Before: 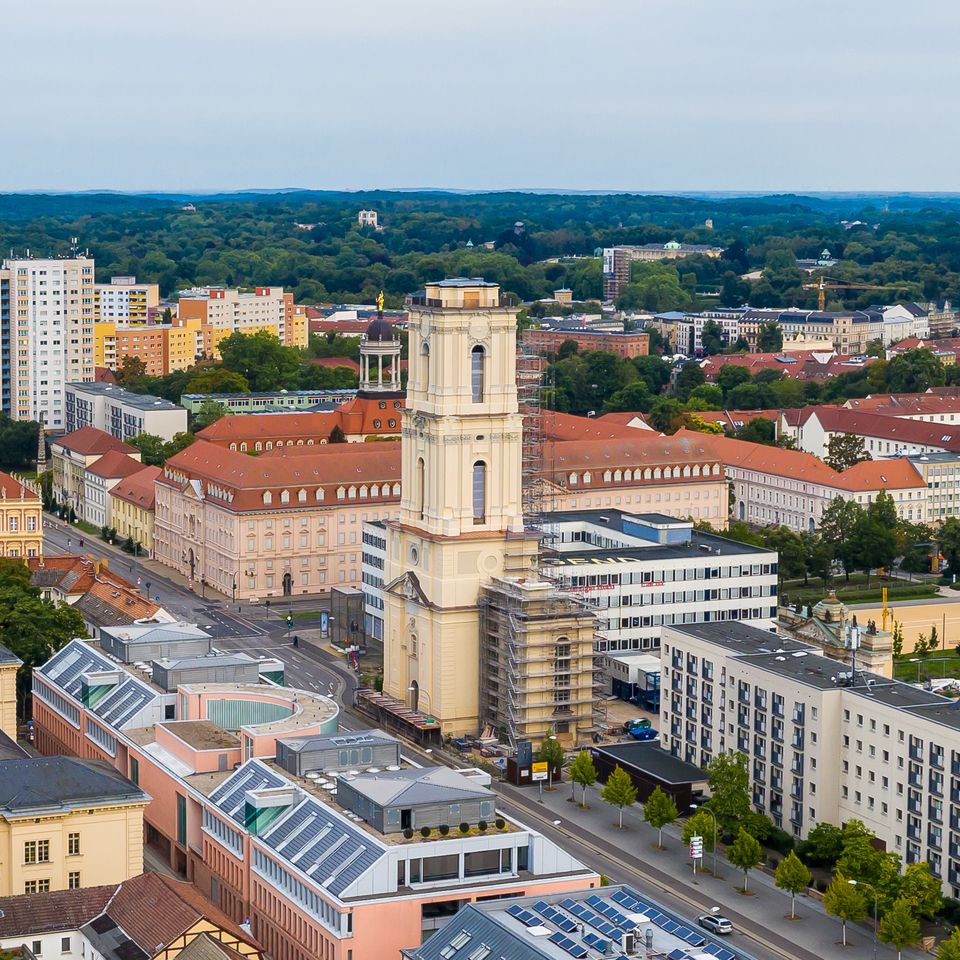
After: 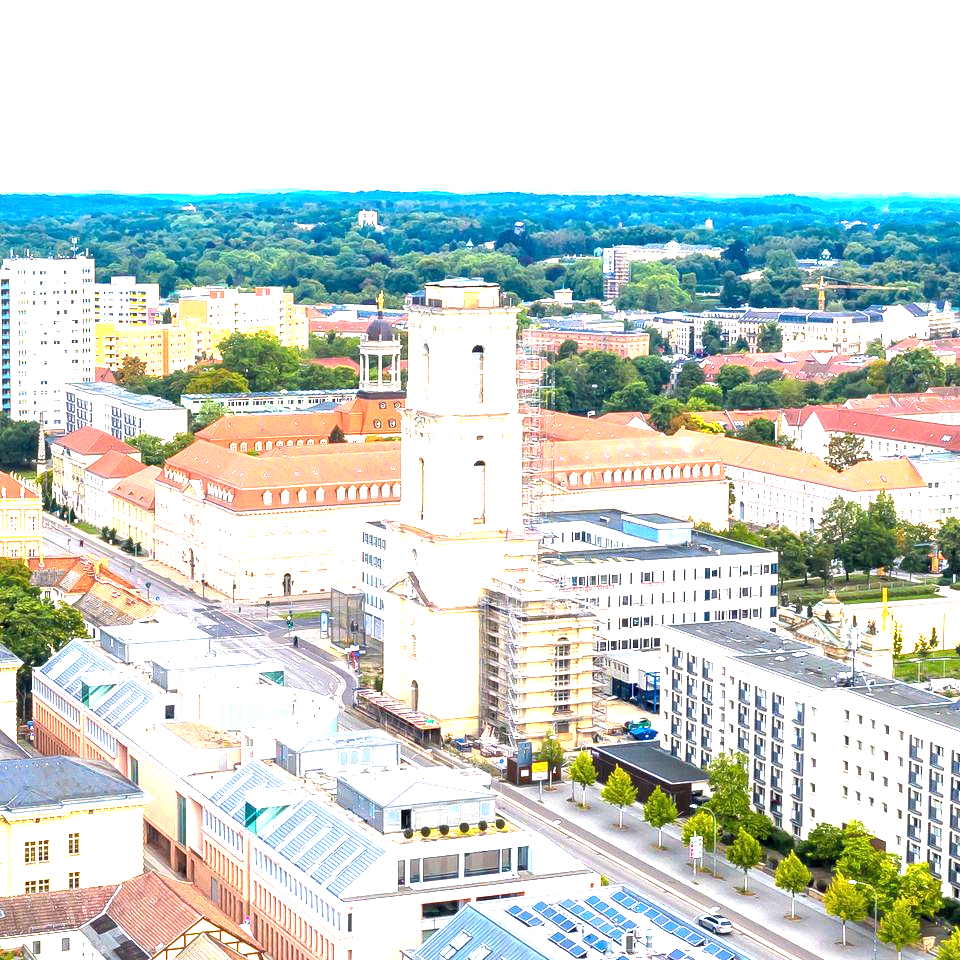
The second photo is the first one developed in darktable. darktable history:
local contrast: highlights 100%, shadows 100%, detail 120%, midtone range 0.2
exposure: exposure 2.207 EV, compensate highlight preservation false
